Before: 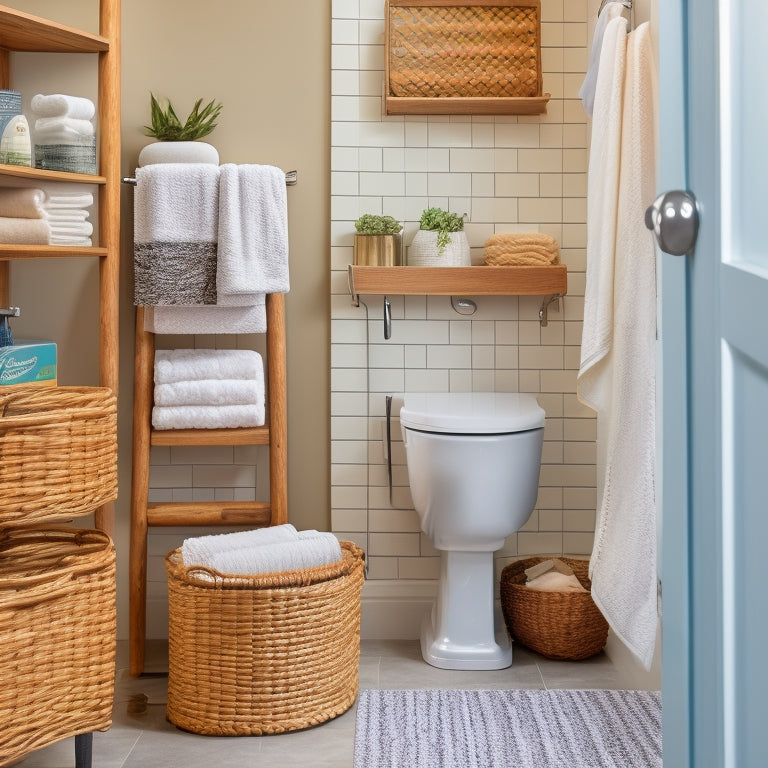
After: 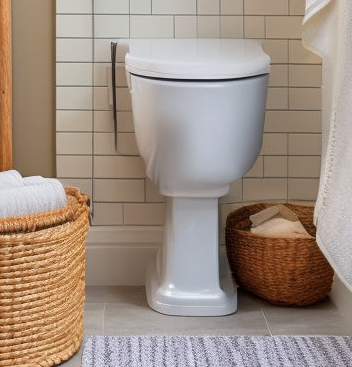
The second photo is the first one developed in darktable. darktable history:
crop: left 35.935%, top 46.142%, right 18.218%, bottom 6.034%
tone equalizer: smoothing diameter 25%, edges refinement/feathering 14.39, preserve details guided filter
